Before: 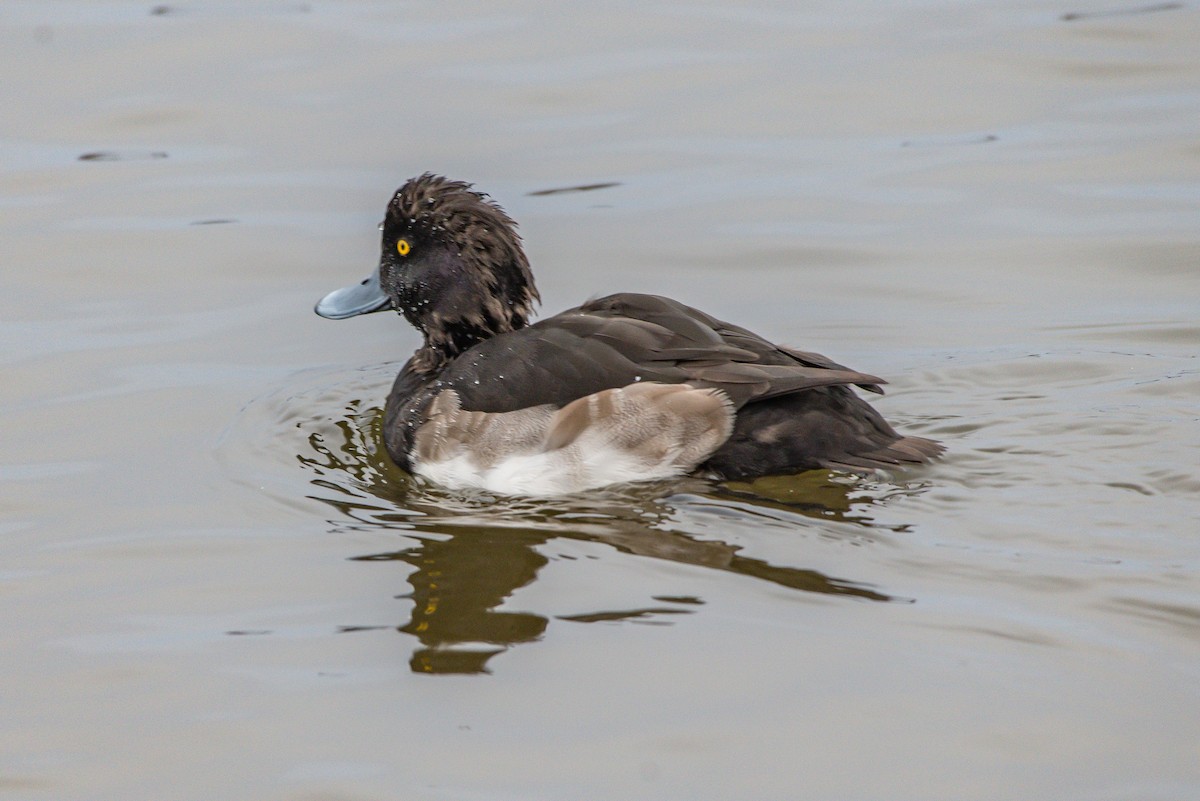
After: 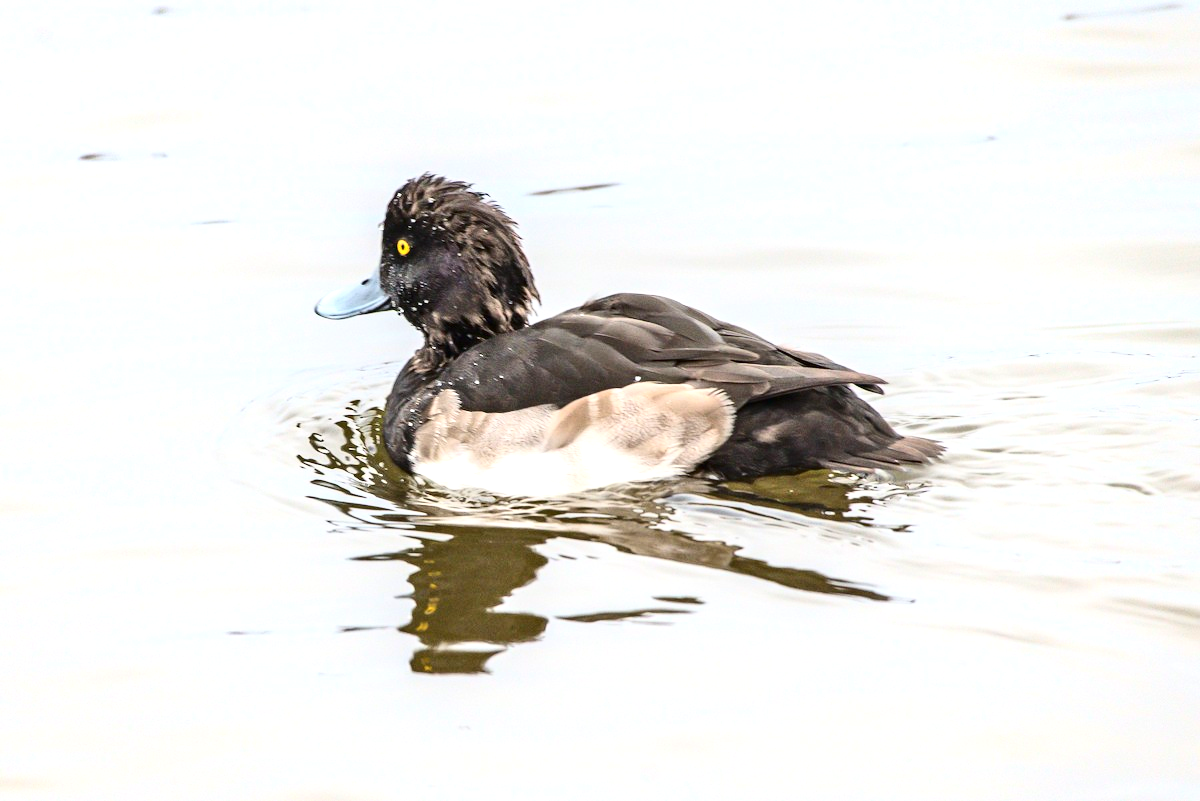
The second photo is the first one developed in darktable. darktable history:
shadows and highlights: shadows 24.84, highlights -26.16
contrast brightness saturation: contrast 0.296
exposure: black level correction 0, exposure 1.199 EV, compensate highlight preservation false
